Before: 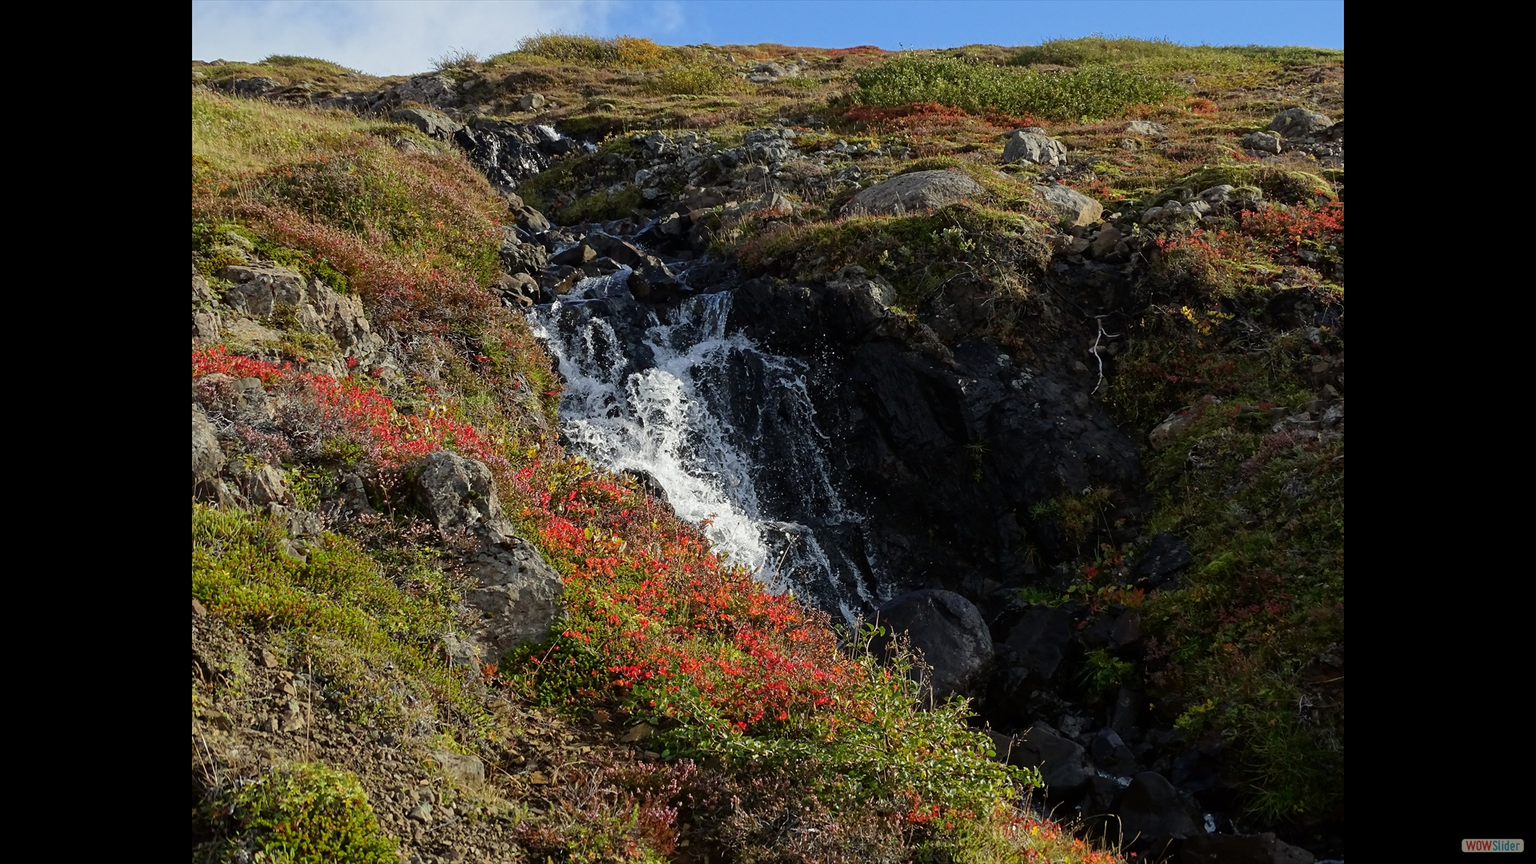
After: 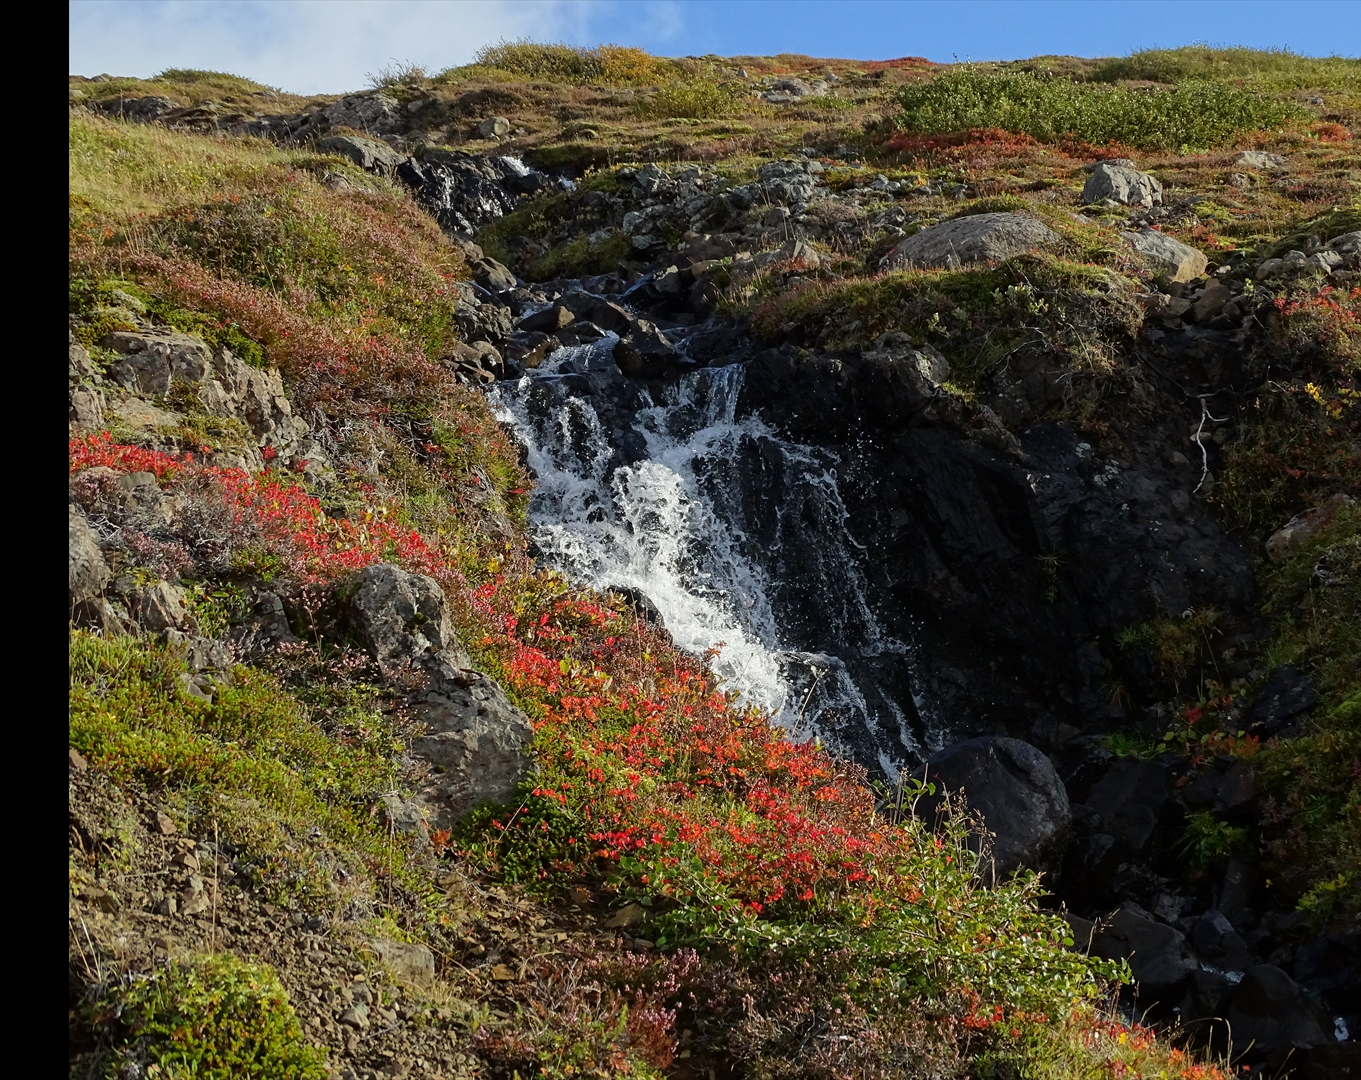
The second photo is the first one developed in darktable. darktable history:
crop and rotate: left 8.926%, right 20.172%
